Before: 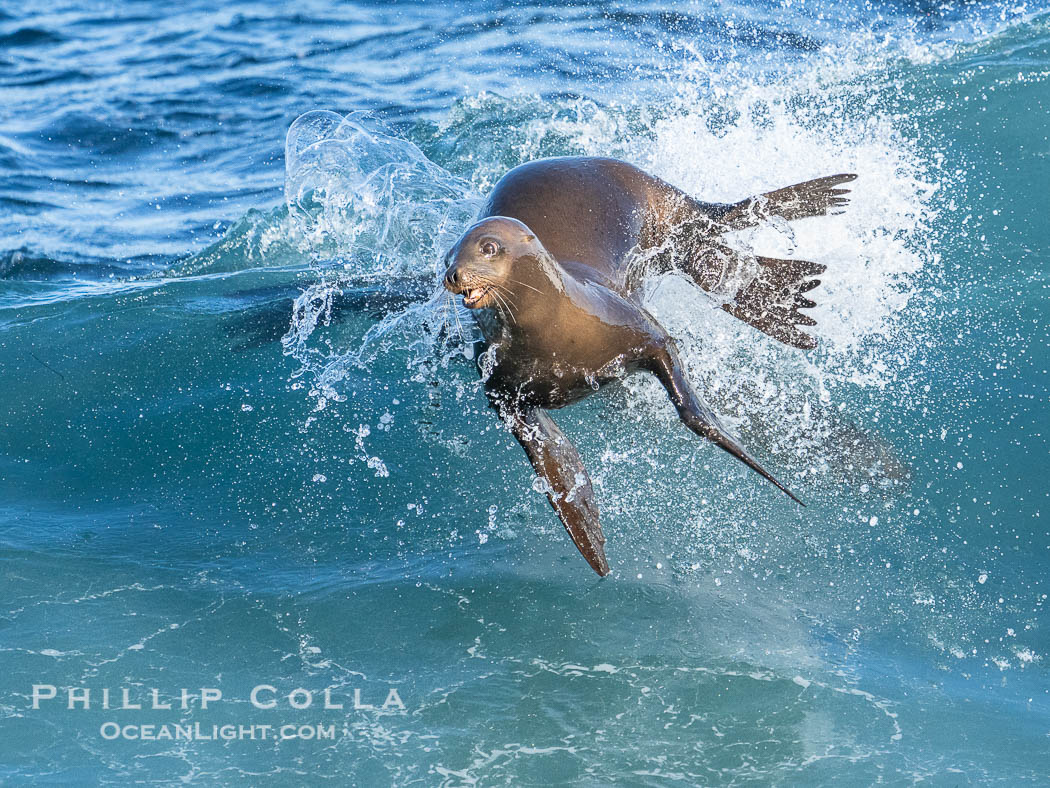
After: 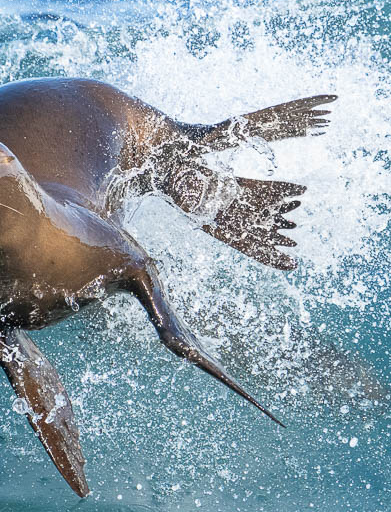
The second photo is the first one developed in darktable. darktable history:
crop and rotate: left 49.568%, top 10.095%, right 13.157%, bottom 24.894%
